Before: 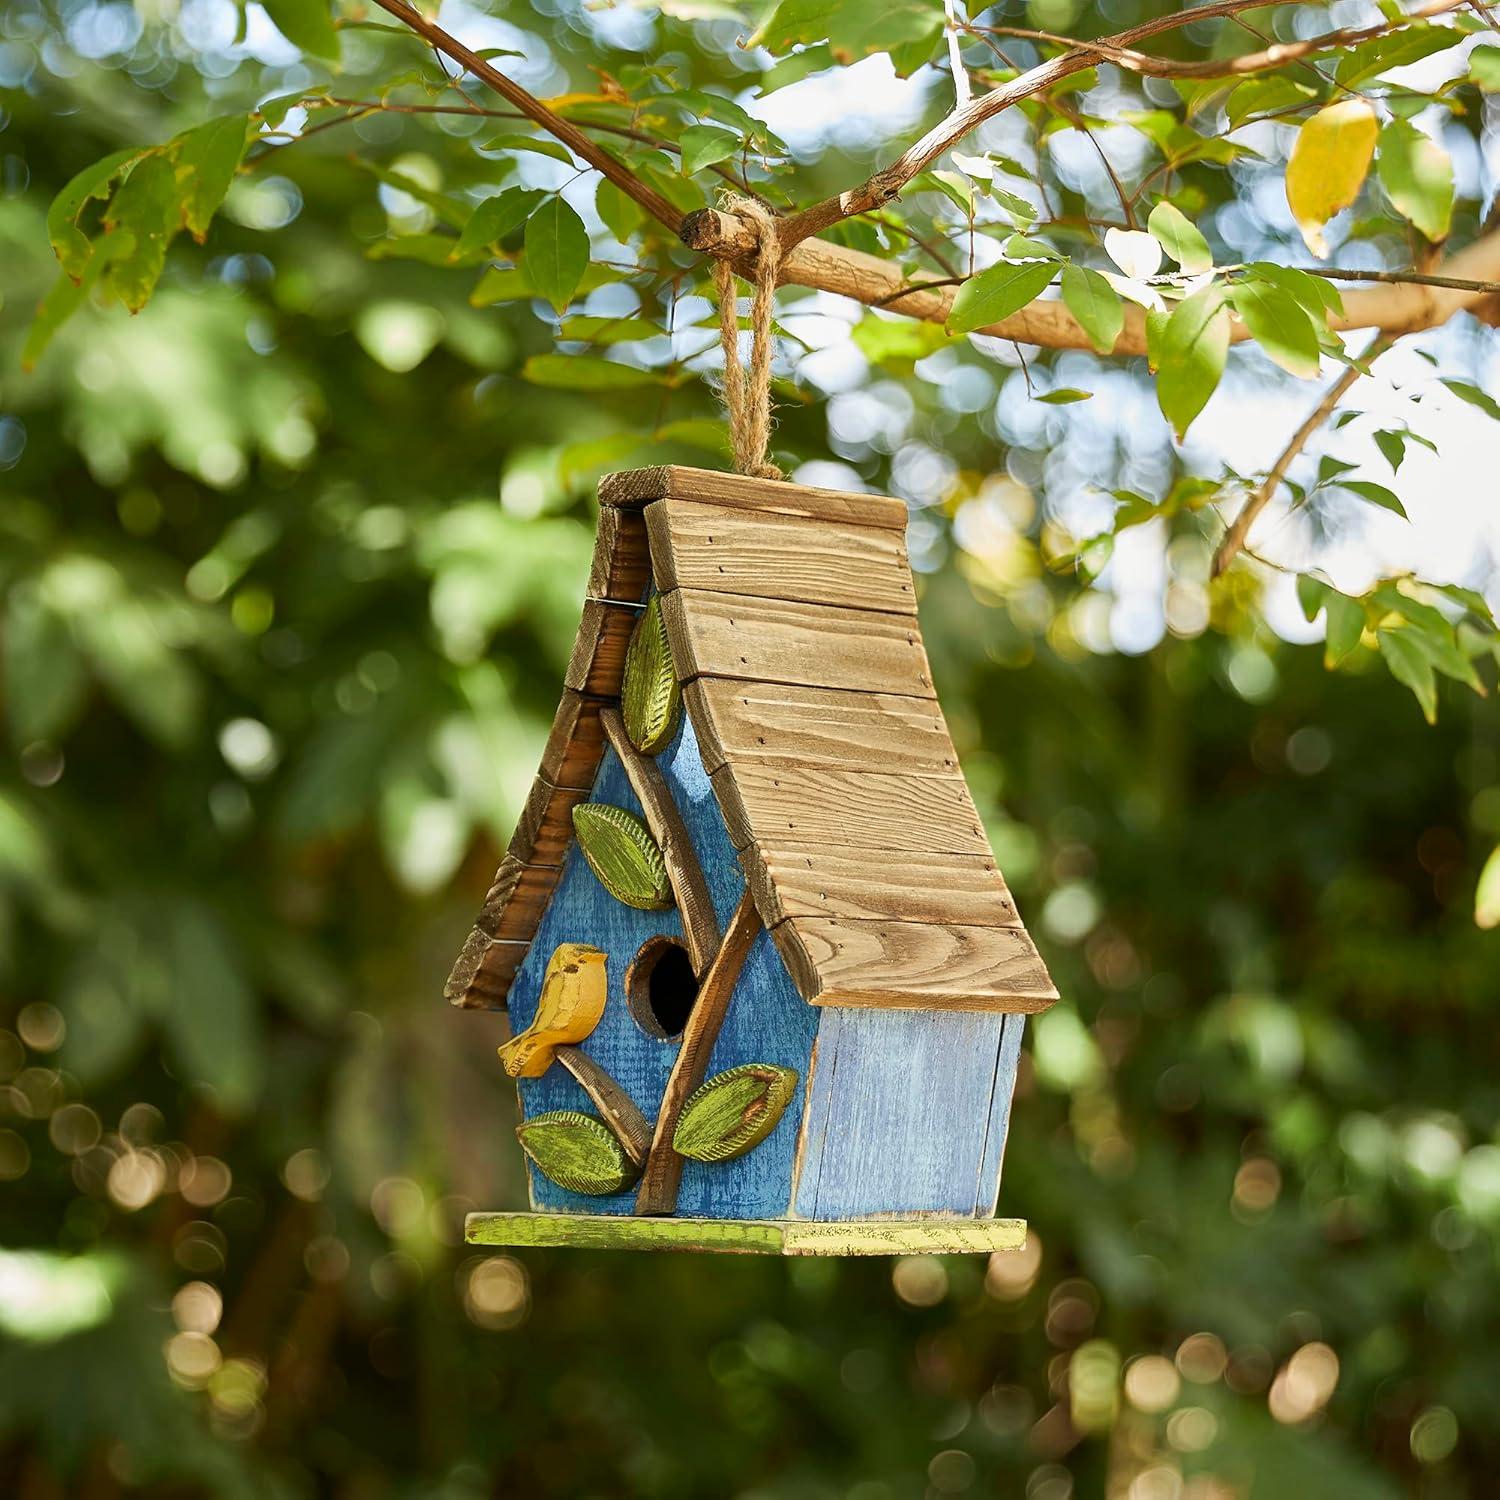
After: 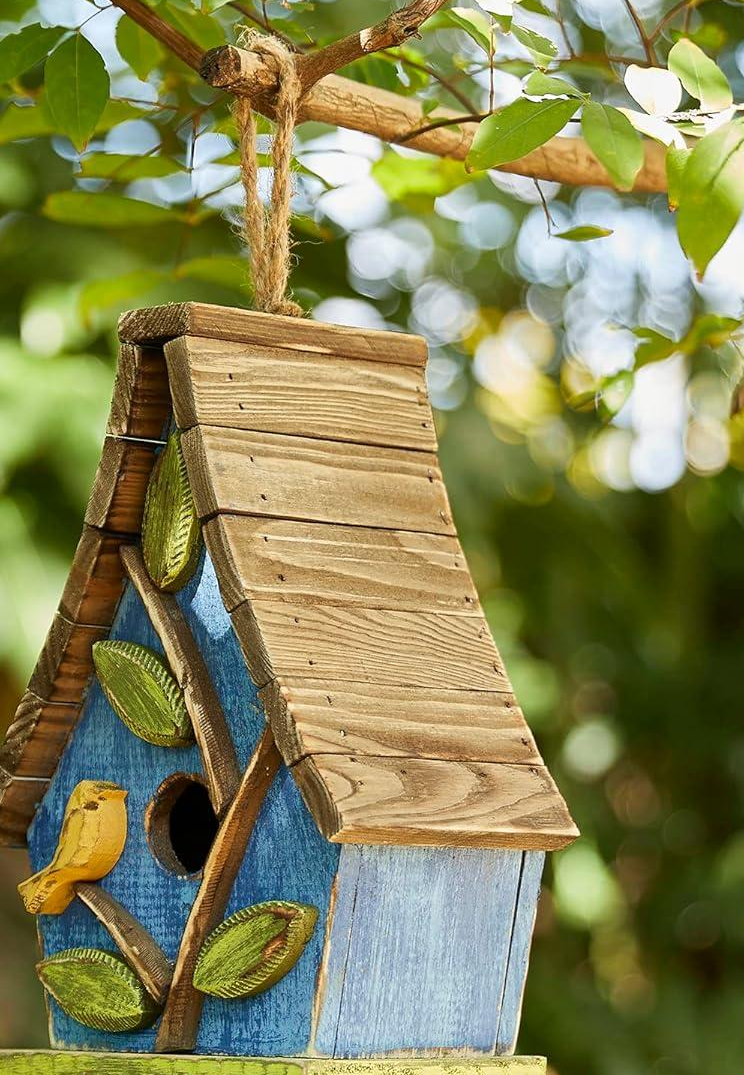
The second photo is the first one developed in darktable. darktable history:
crop: left 32.008%, top 10.92%, right 18.388%, bottom 17.364%
